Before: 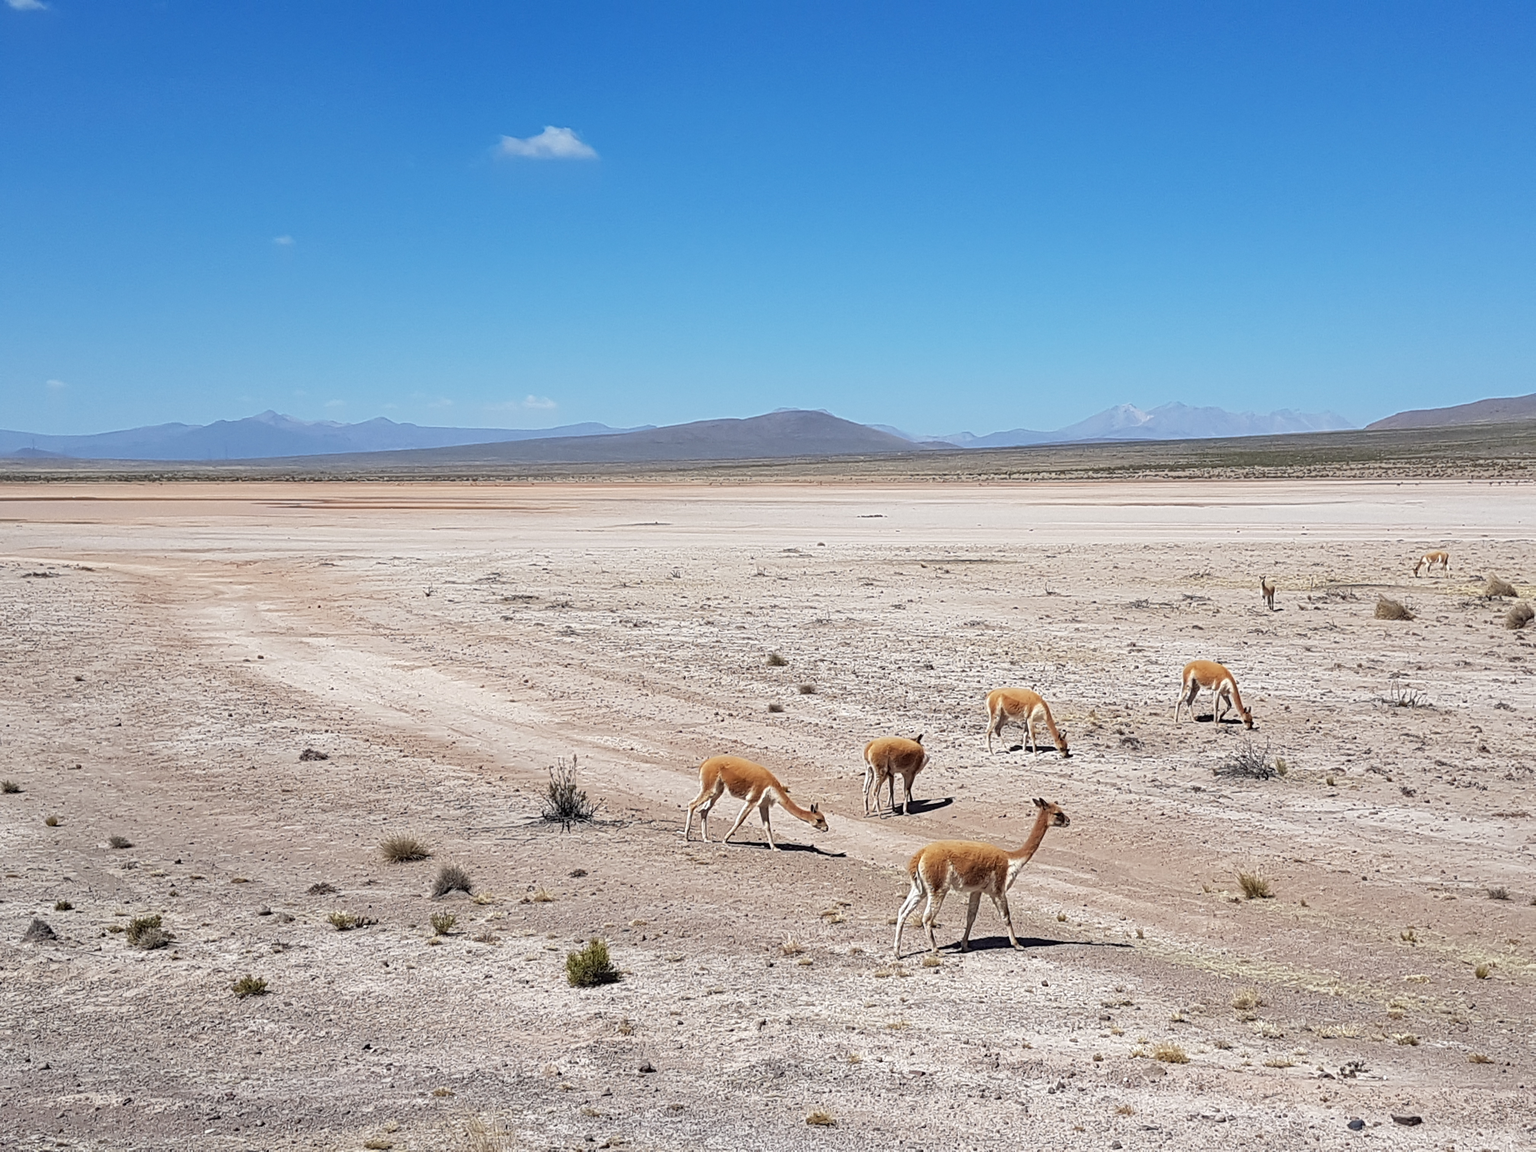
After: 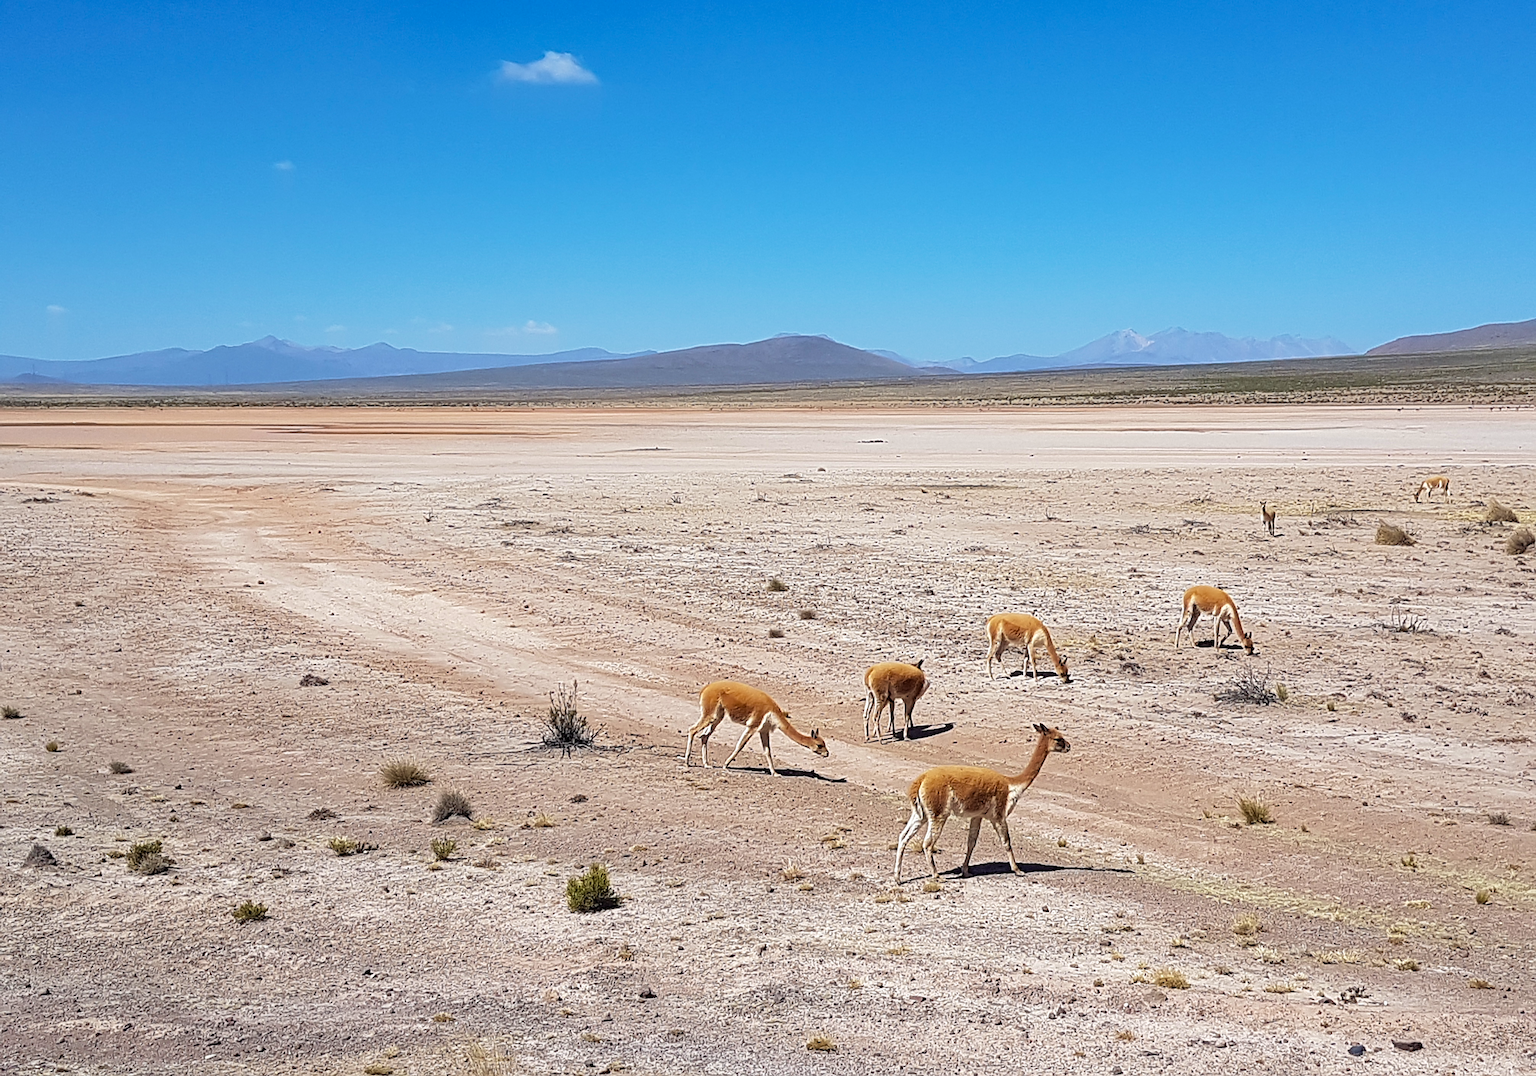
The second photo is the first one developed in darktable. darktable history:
velvia: strength 24.7%
crop and rotate: top 6.551%
sharpen: on, module defaults
color balance rgb: perceptual saturation grading › global saturation 19.292%
